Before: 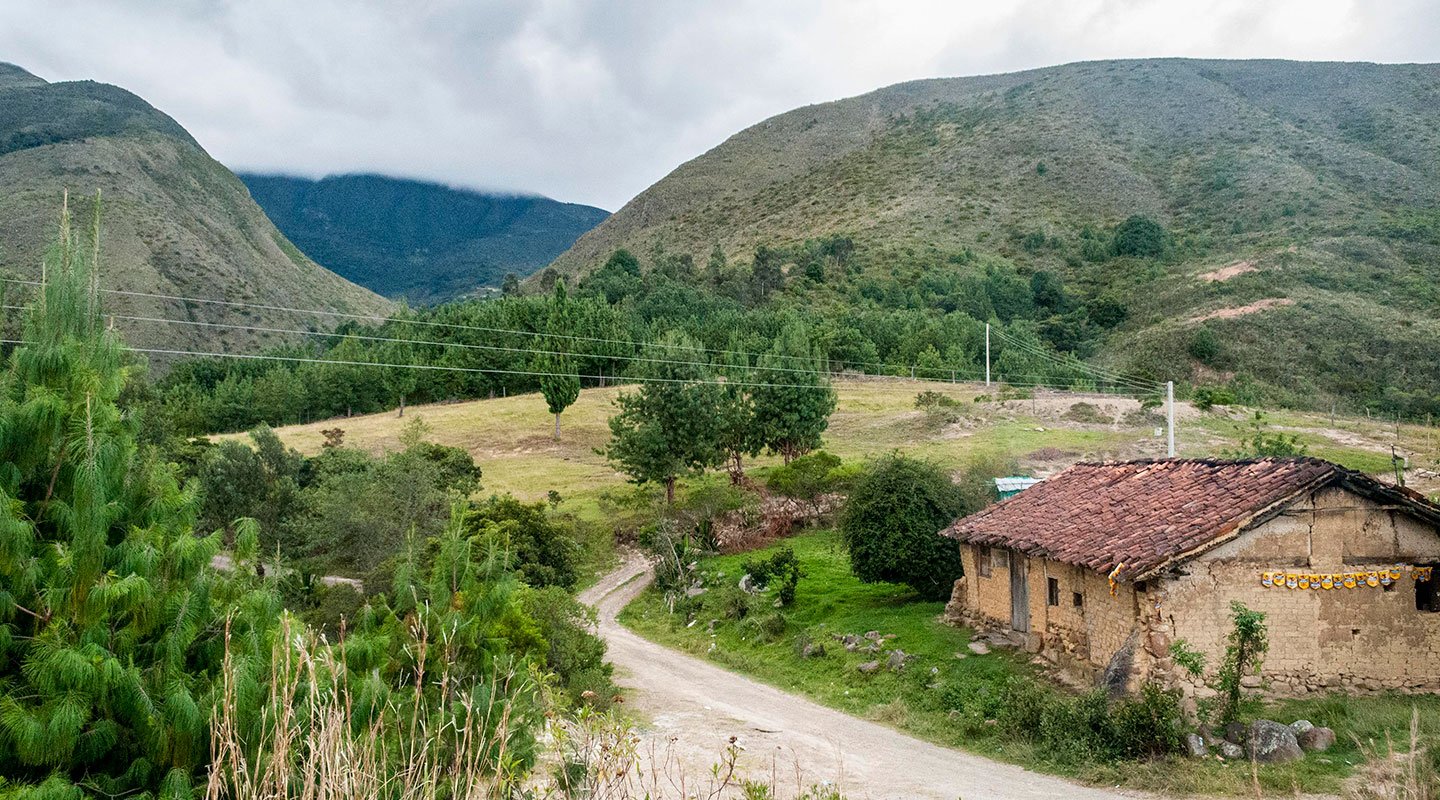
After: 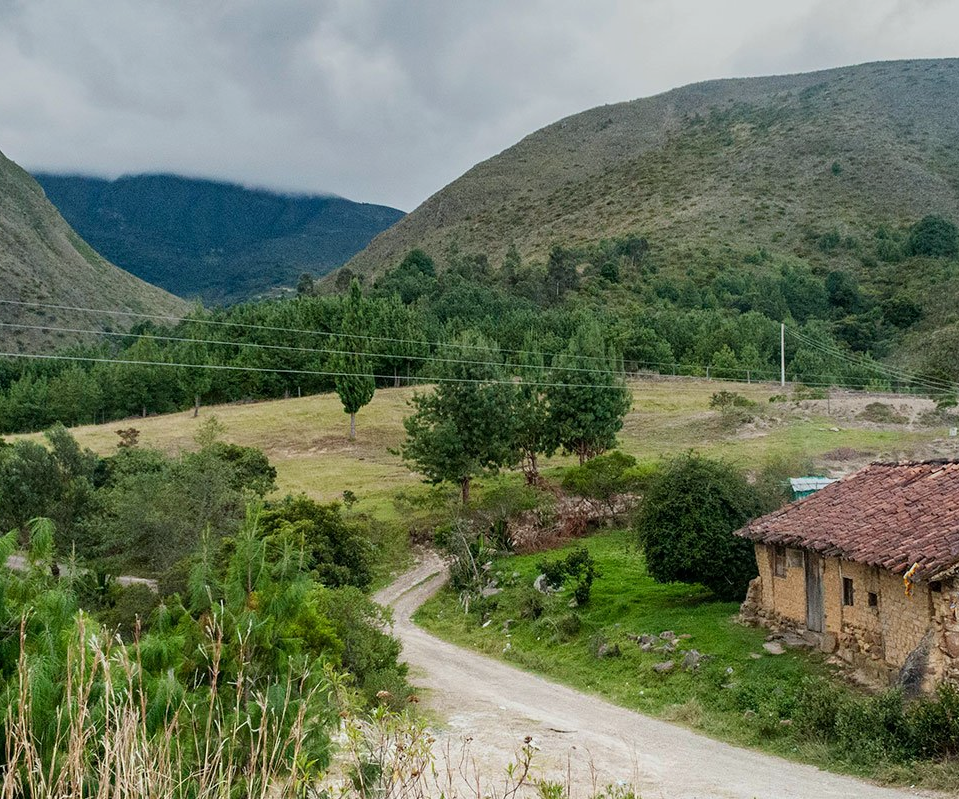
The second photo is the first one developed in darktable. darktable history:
crop and rotate: left 14.292%, right 19.041%
graduated density: rotation 5.63°, offset 76.9
white balance: red 0.978, blue 0.999
